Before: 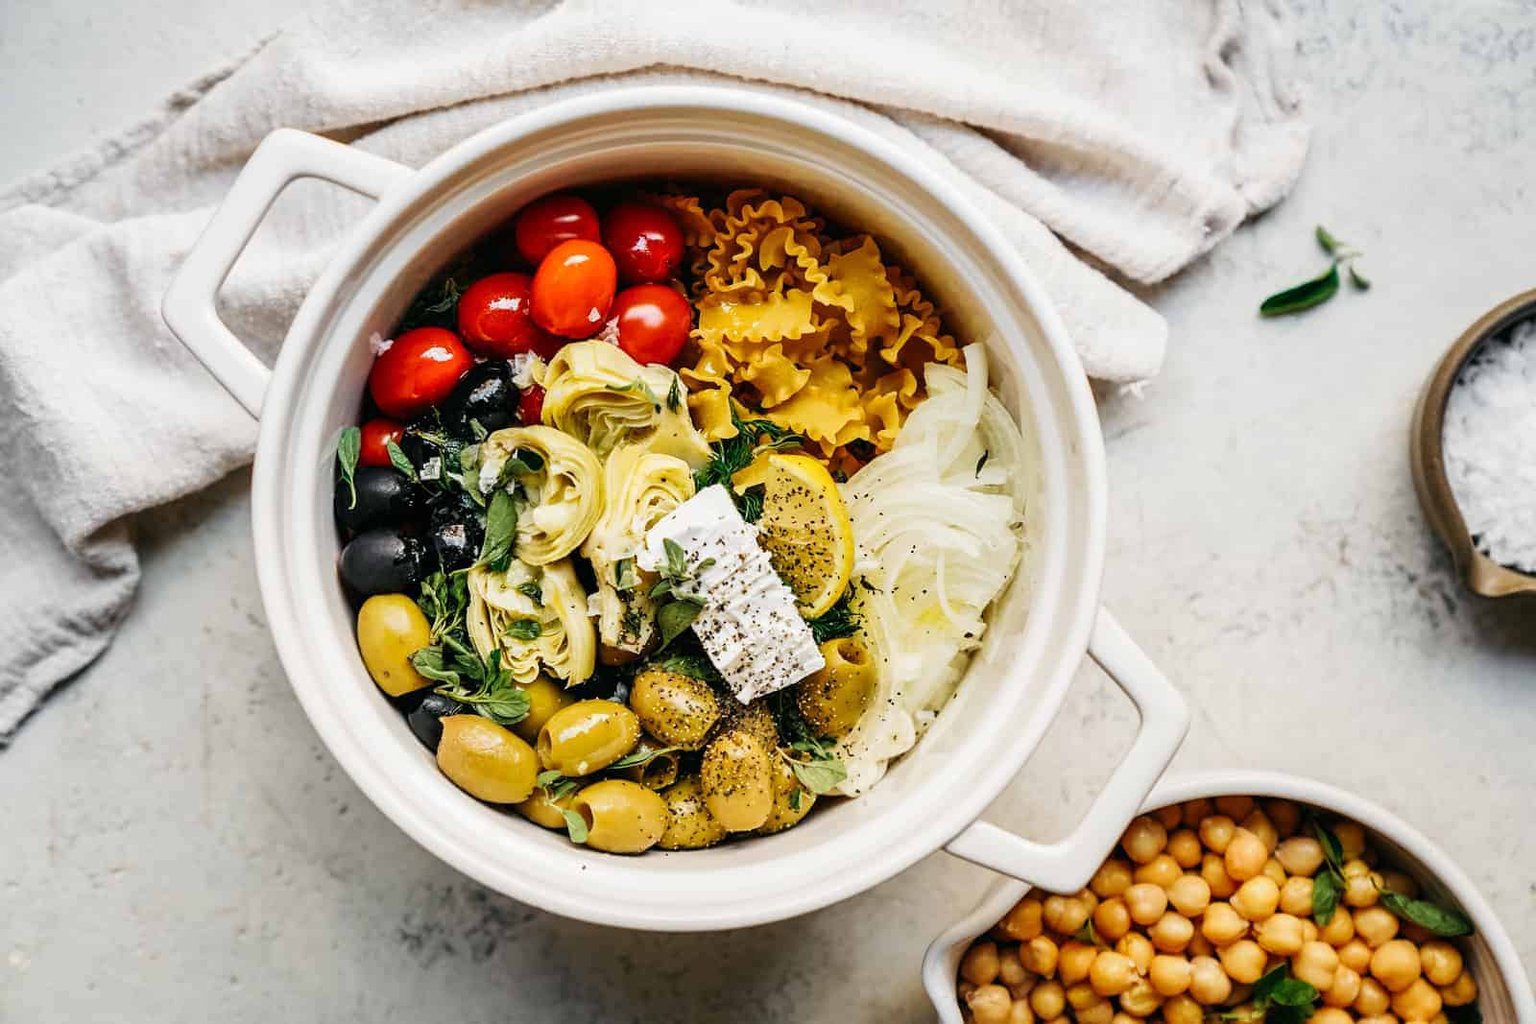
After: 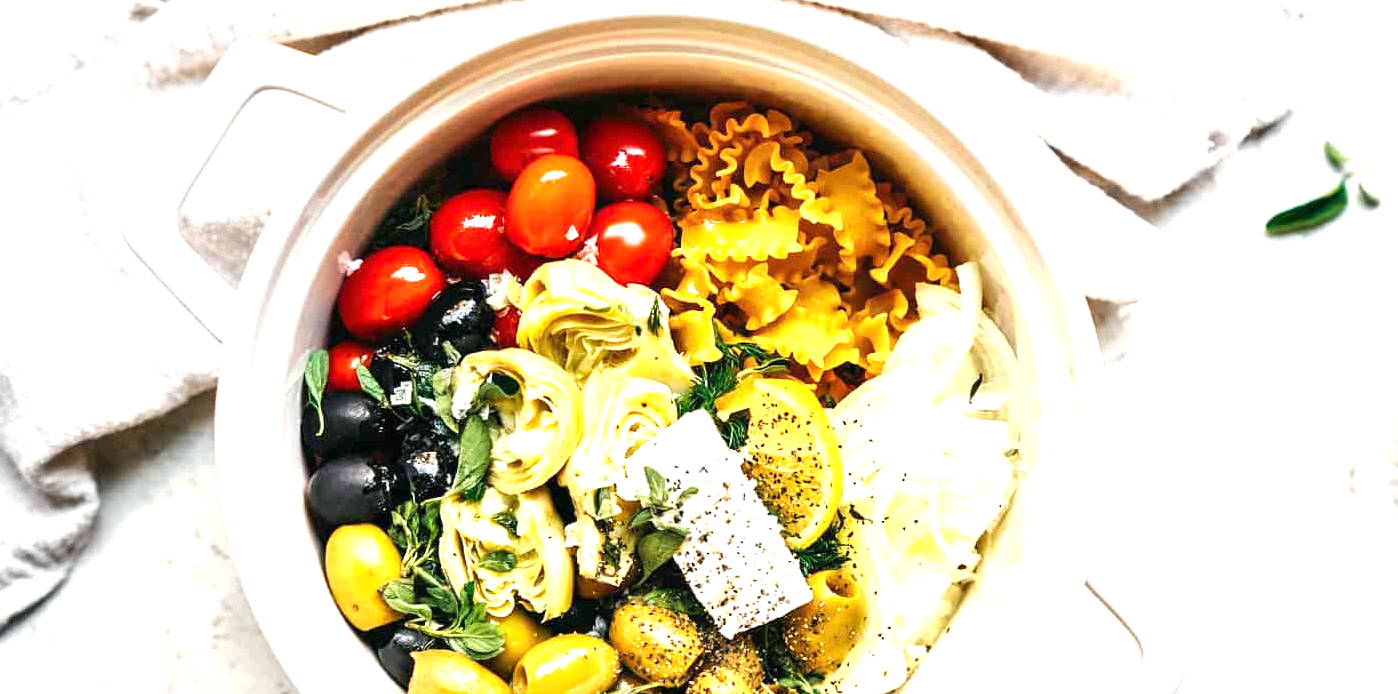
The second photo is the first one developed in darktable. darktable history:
exposure: black level correction 0, exposure 1.107 EV, compensate highlight preservation false
crop: left 2.943%, top 8.936%, right 9.671%, bottom 26.017%
